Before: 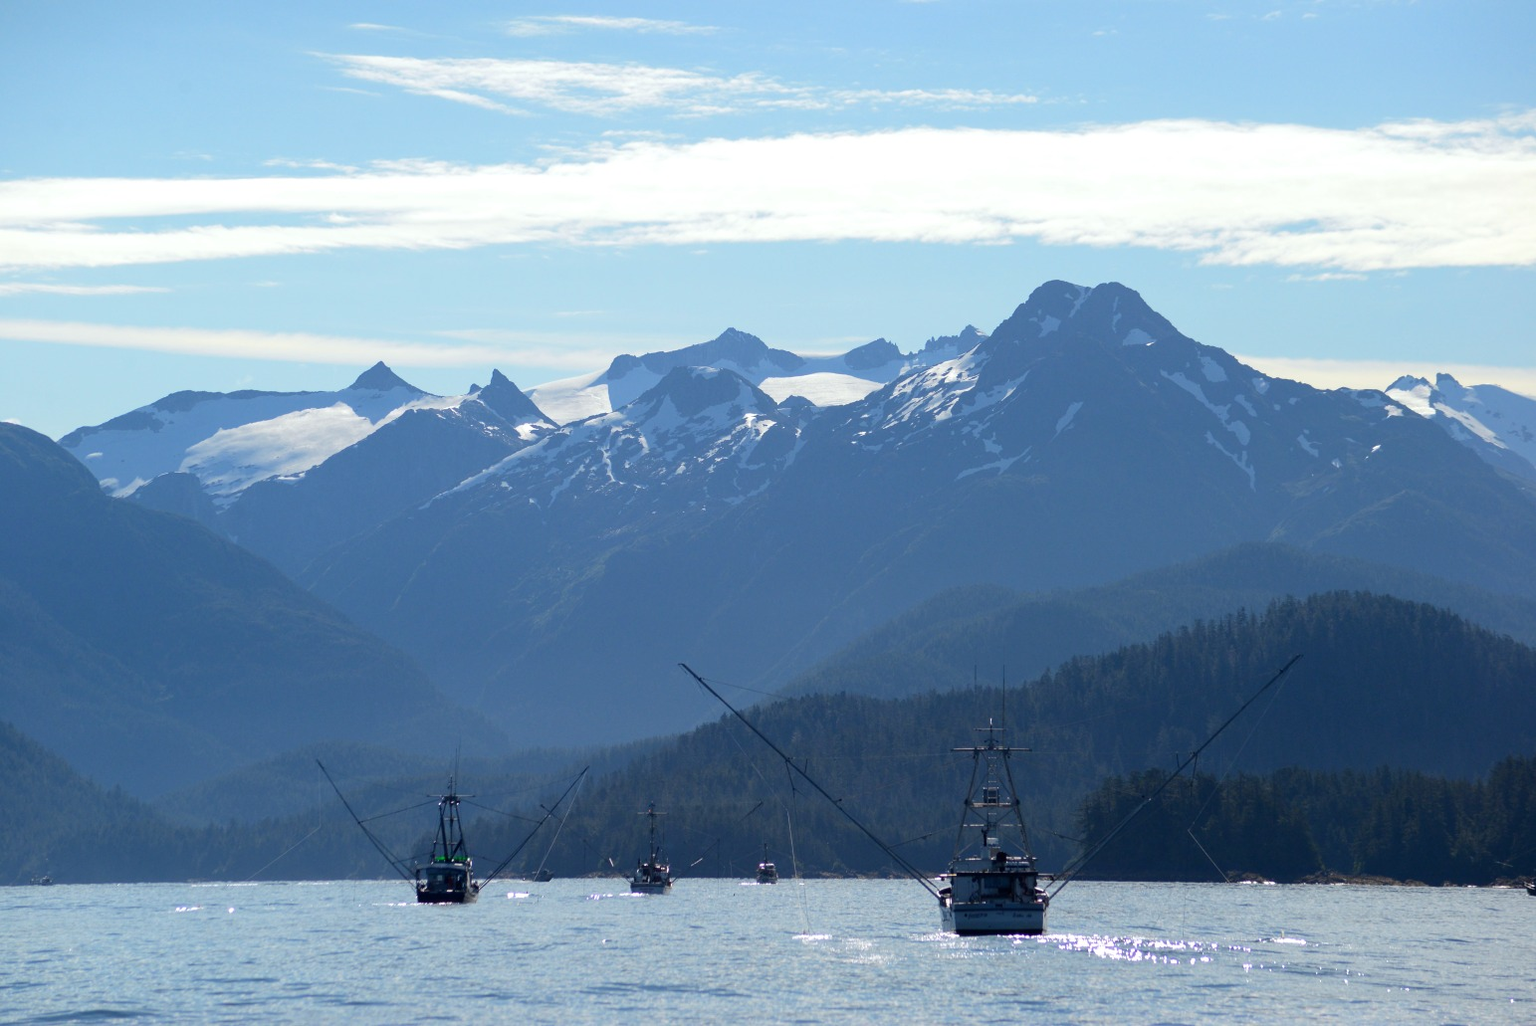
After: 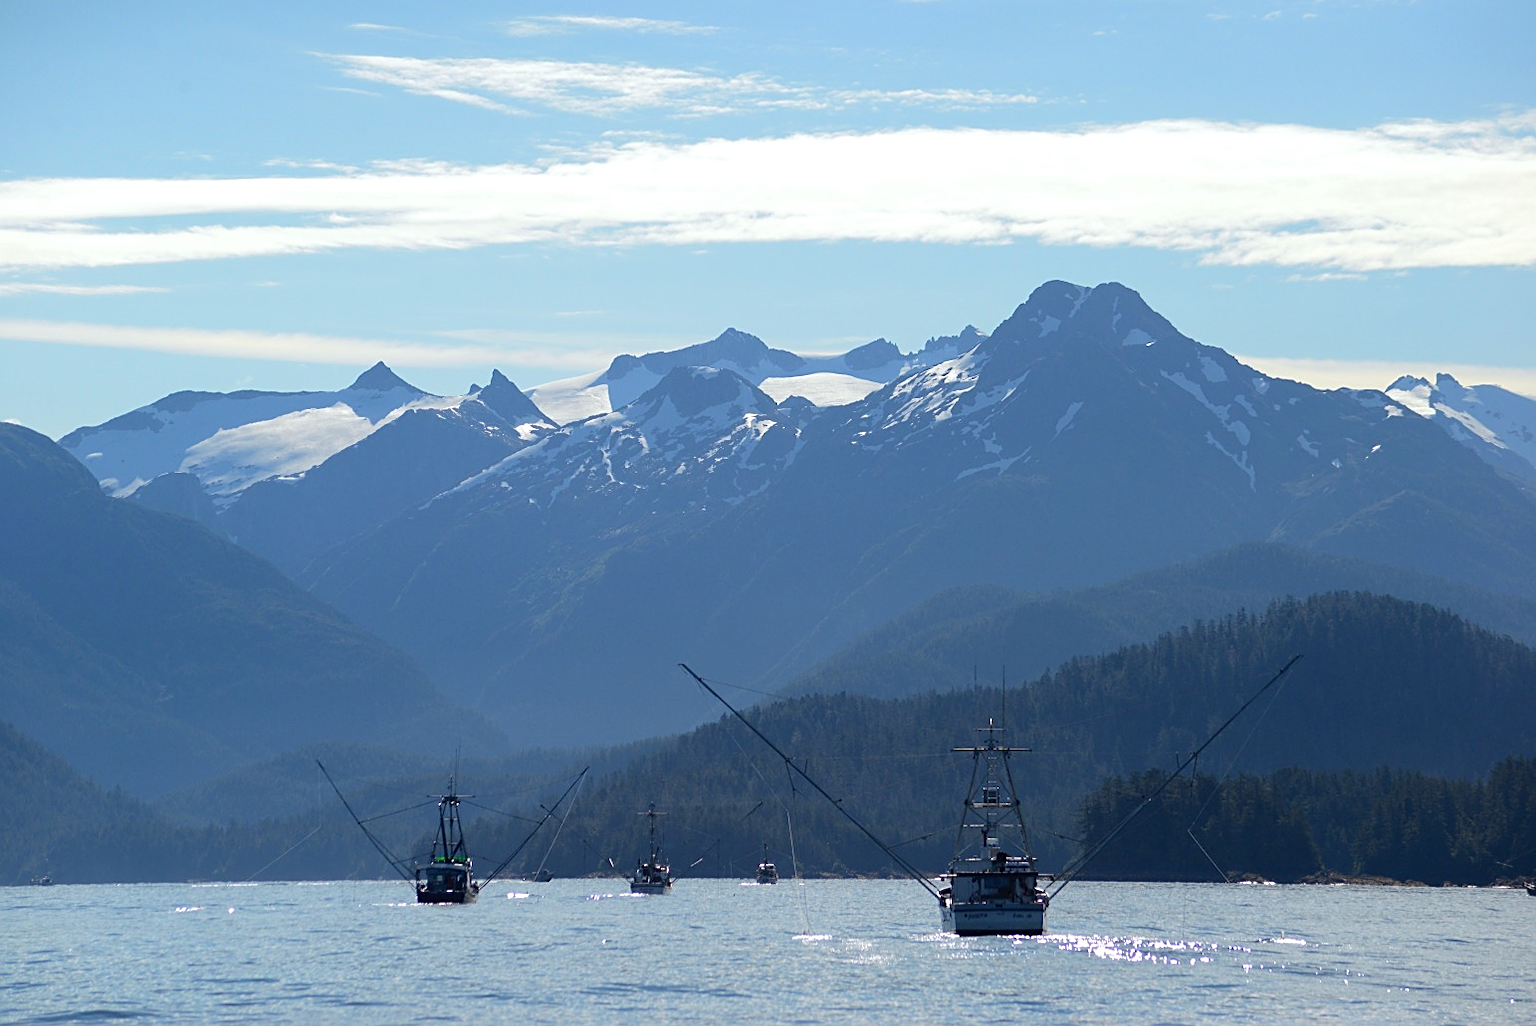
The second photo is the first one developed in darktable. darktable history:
sharpen: amount 0.495
tone curve: curves: ch0 [(0, 0) (0.003, 0.032) (0.011, 0.034) (0.025, 0.039) (0.044, 0.055) (0.069, 0.078) (0.1, 0.111) (0.136, 0.147) (0.177, 0.191) (0.224, 0.238) (0.277, 0.291) (0.335, 0.35) (0.399, 0.41) (0.468, 0.48) (0.543, 0.547) (0.623, 0.621) (0.709, 0.699) (0.801, 0.789) (0.898, 0.884) (1, 1)], color space Lab, independent channels, preserve colors none
